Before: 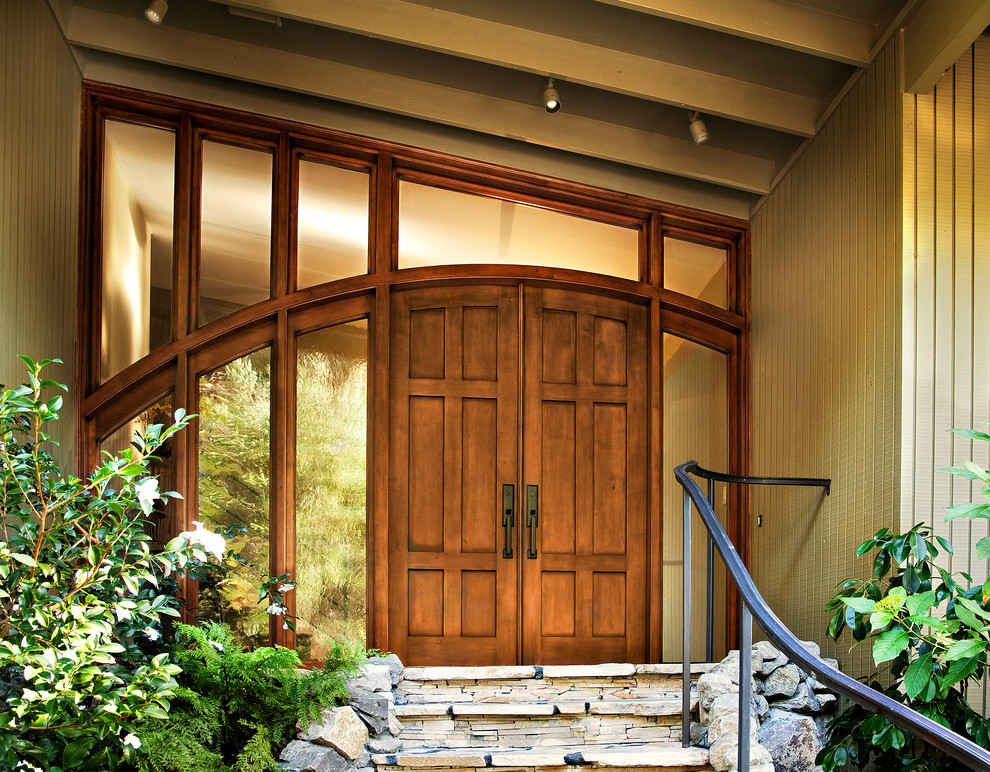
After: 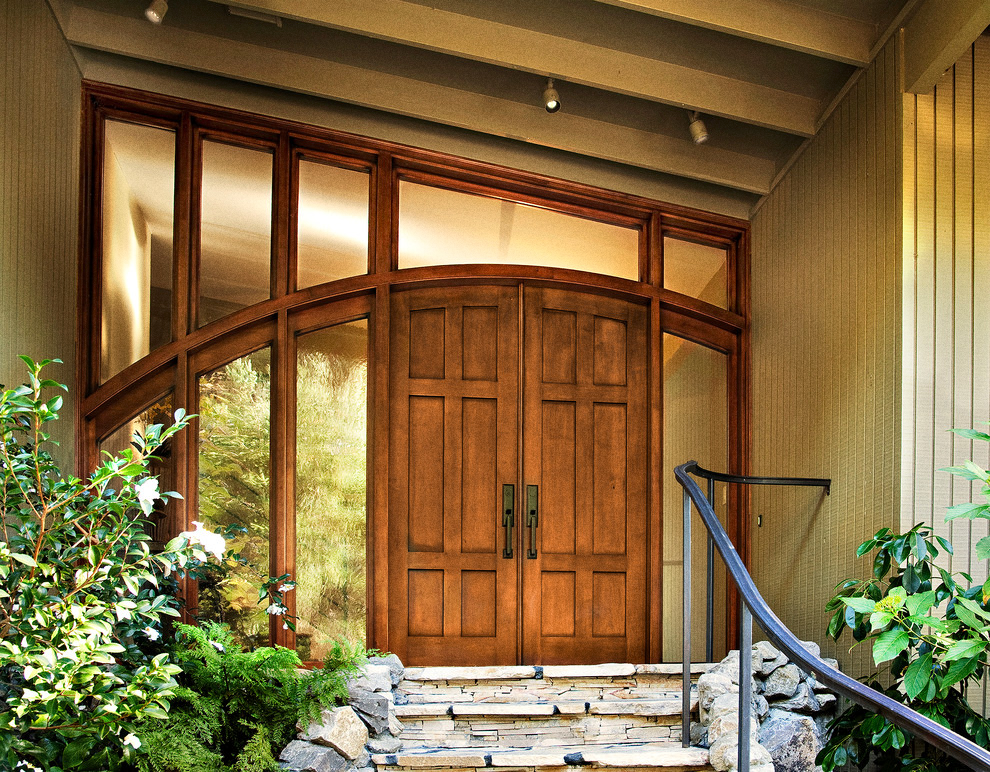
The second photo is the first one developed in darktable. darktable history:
grain: on, module defaults
shadows and highlights: shadows 37.27, highlights -28.18, soften with gaussian
